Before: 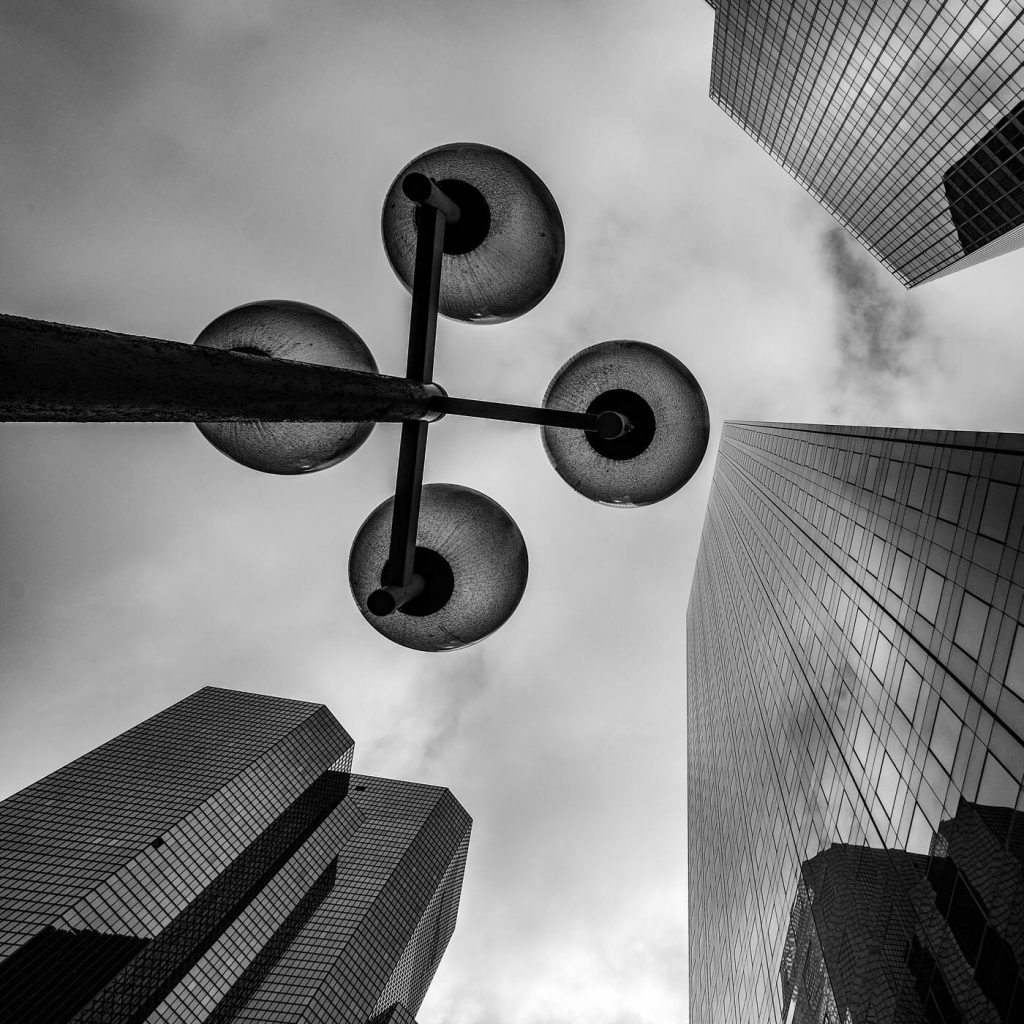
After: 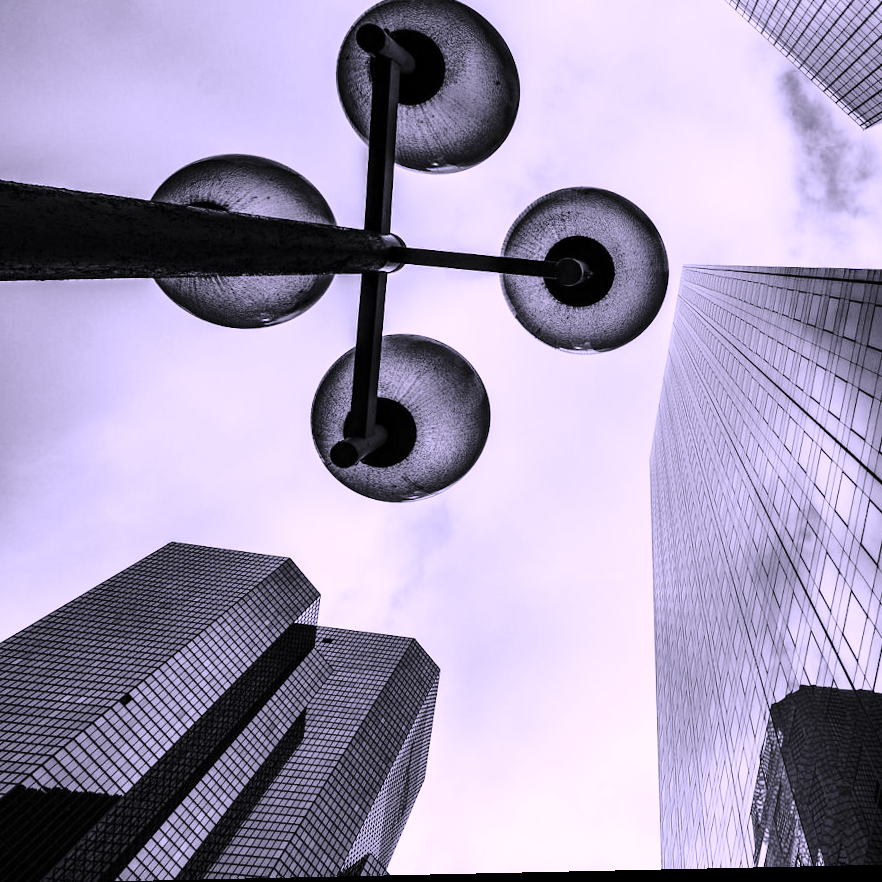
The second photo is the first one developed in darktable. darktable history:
white balance: red 0.983, blue 1.036
color correction: highlights a* 15.03, highlights b* -25.07
crop and rotate: left 4.842%, top 15.51%, right 10.668%
rotate and perspective: rotation -1.24°, automatic cropping off
base curve: curves: ch0 [(0, 0) (0.028, 0.03) (0.121, 0.232) (0.46, 0.748) (0.859, 0.968) (1, 1)], preserve colors none
